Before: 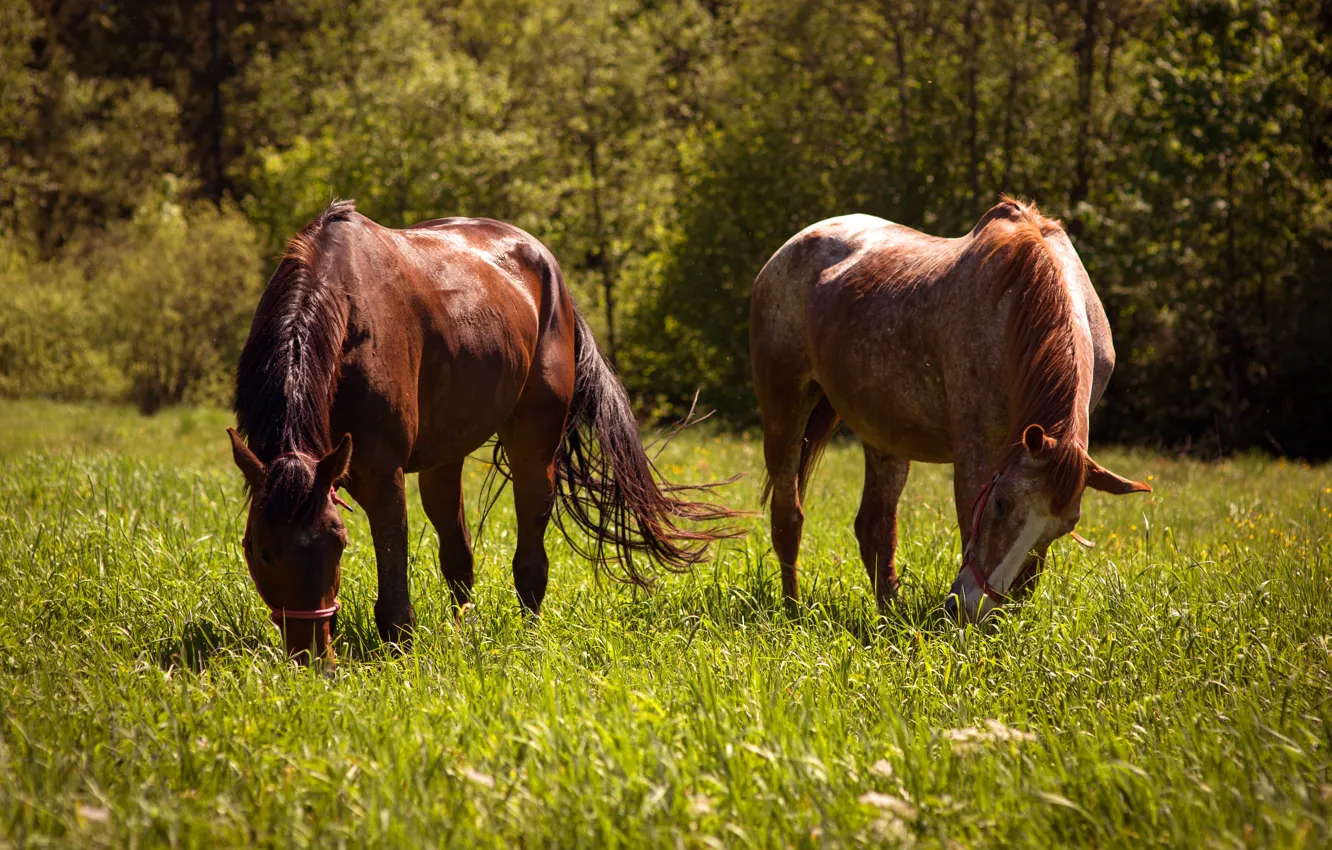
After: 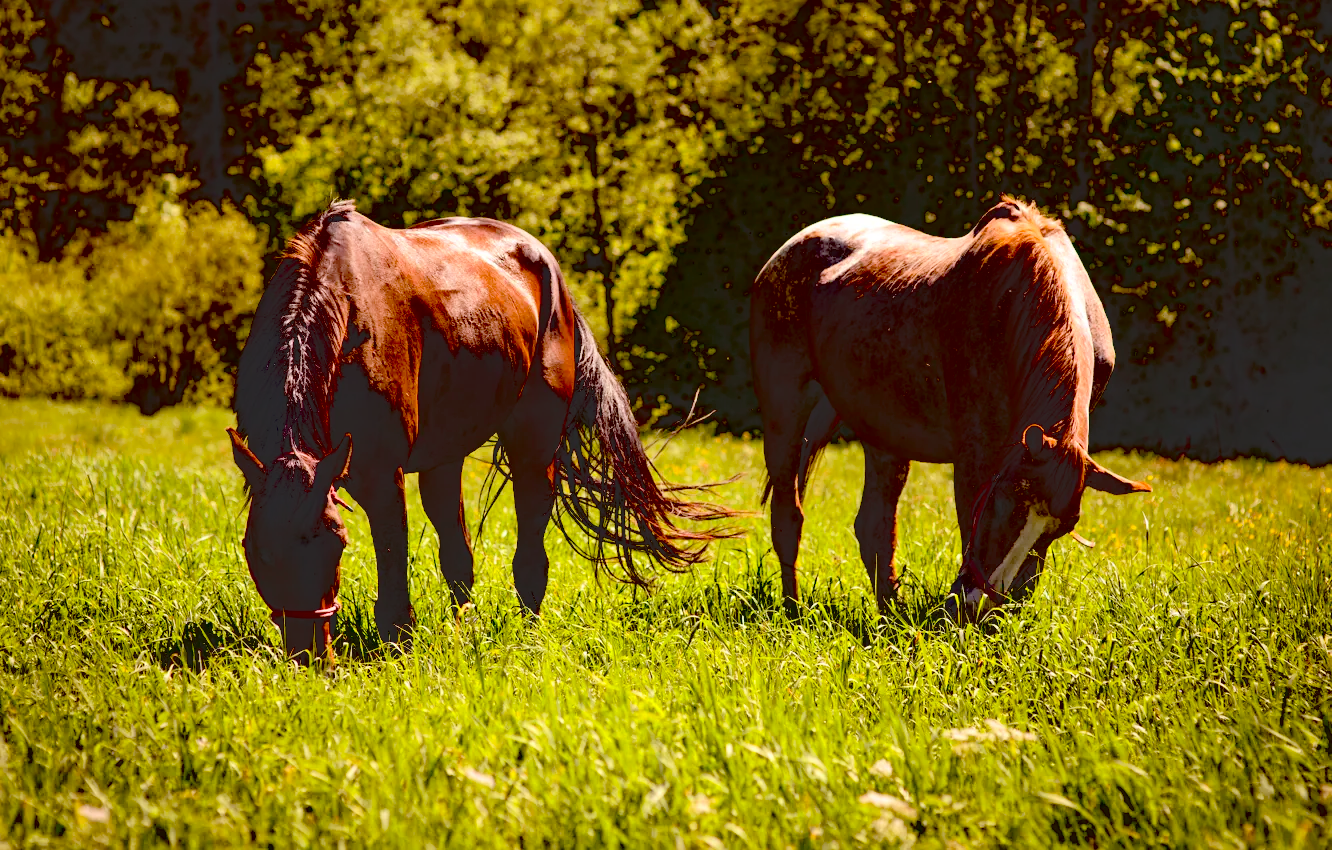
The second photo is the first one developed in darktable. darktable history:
exposure: black level correction 0.047, exposure 0.013 EV, compensate highlight preservation false
tone equalizer: -8 EV -0.417 EV, -7 EV -0.389 EV, -6 EV -0.333 EV, -5 EV -0.222 EV, -3 EV 0.222 EV, -2 EV 0.333 EV, -1 EV 0.389 EV, +0 EV 0.417 EV, edges refinement/feathering 500, mask exposure compensation -1.25 EV, preserve details no
global tonemap: drago (0.7, 100)
